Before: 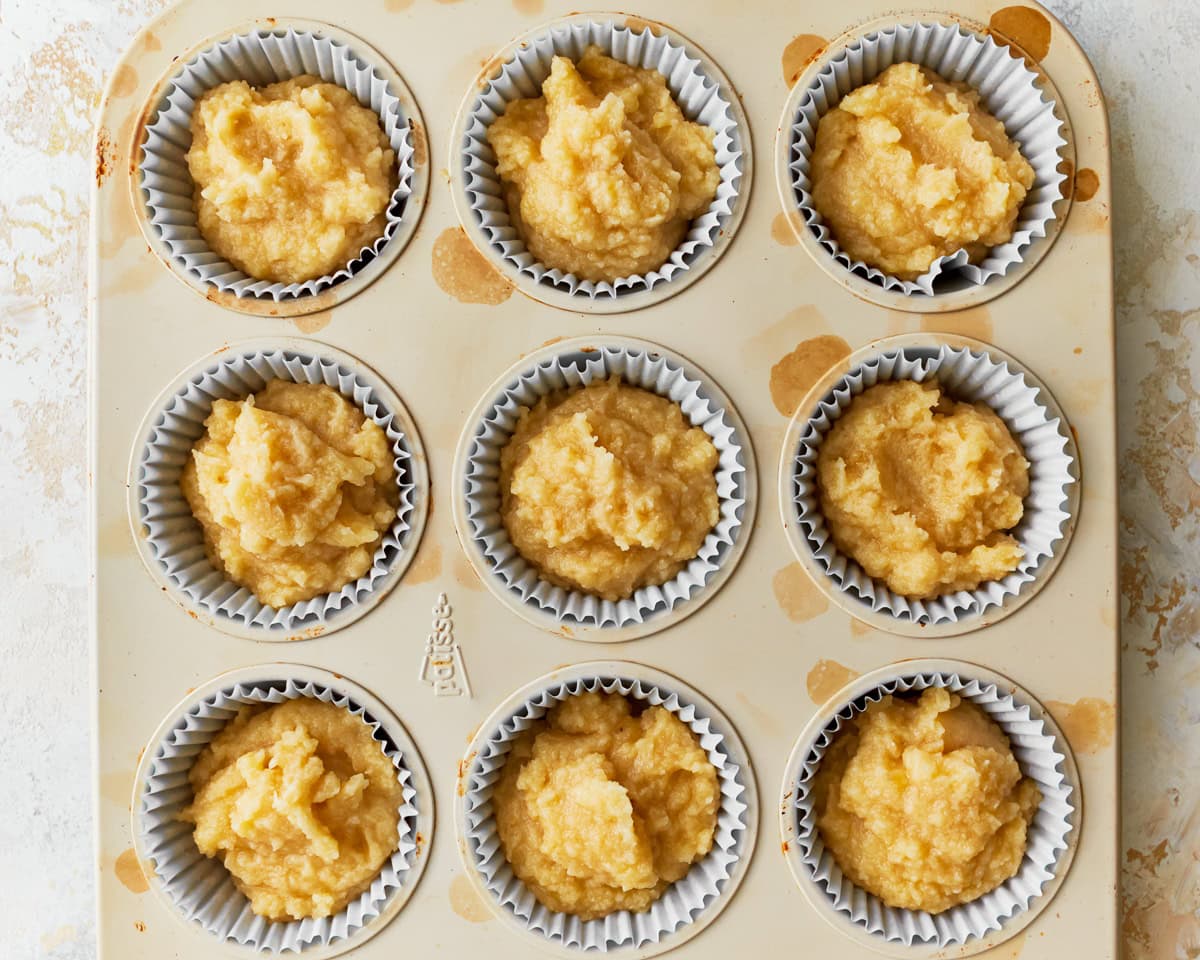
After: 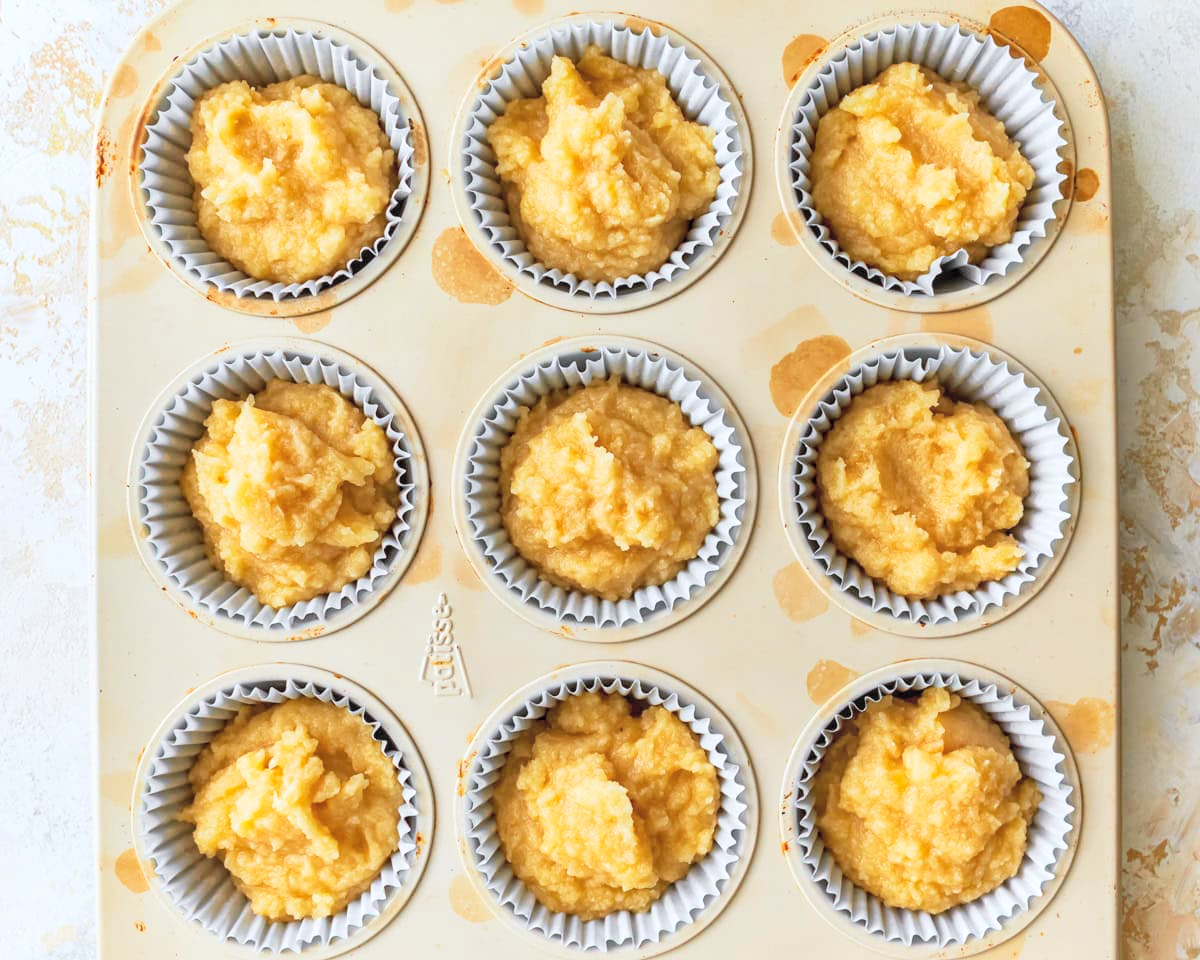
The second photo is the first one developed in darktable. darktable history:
local contrast: on, module defaults
contrast brightness saturation: contrast 0.1, brightness 0.3, saturation 0.14
white balance: red 0.98, blue 1.034
